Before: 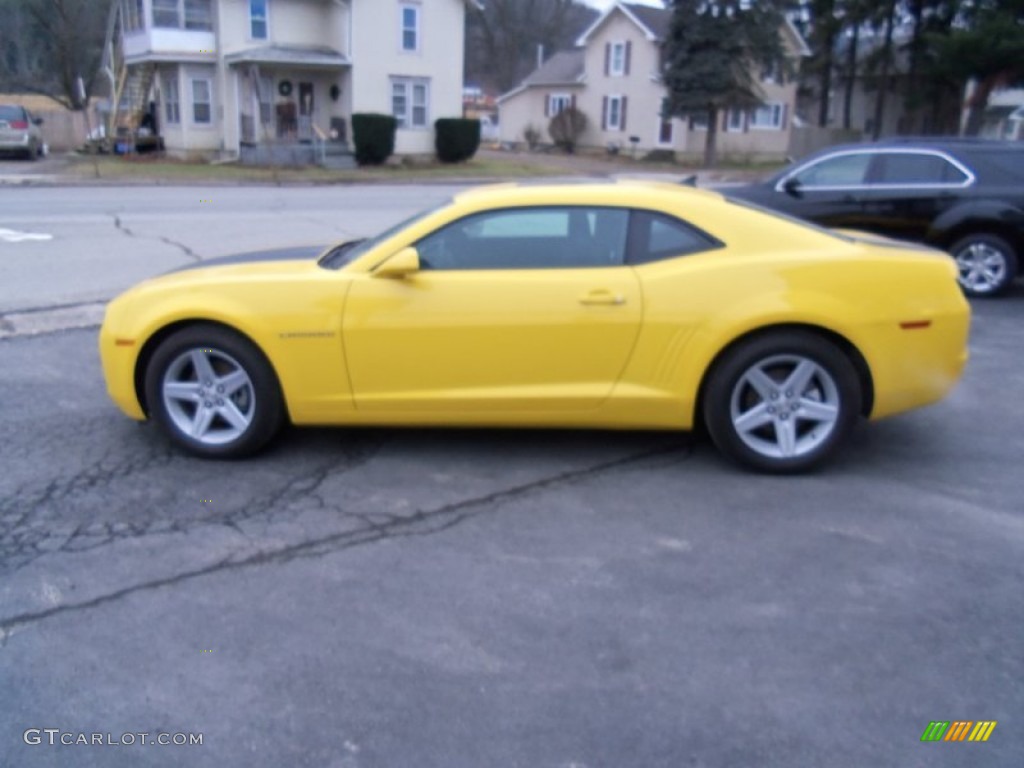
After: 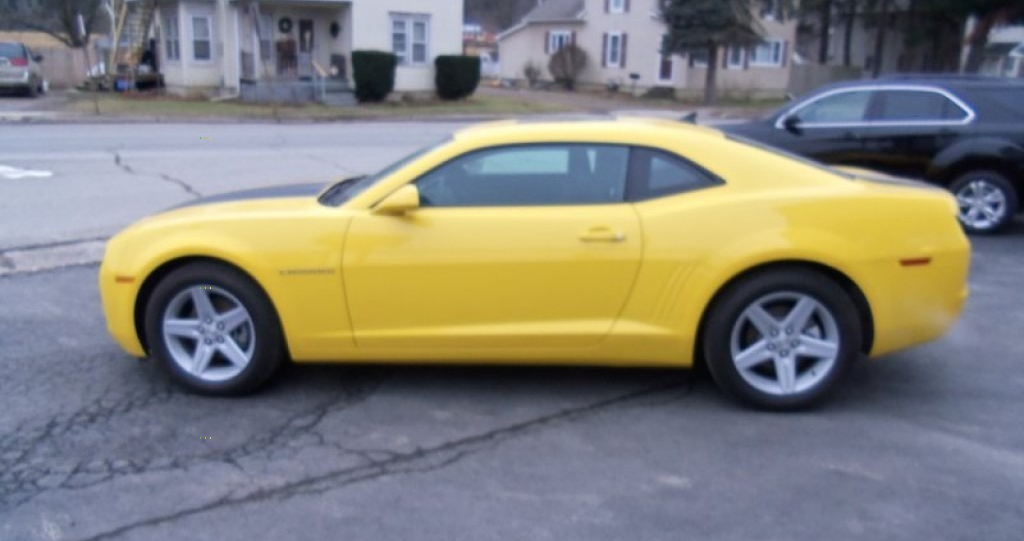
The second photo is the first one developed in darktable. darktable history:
crop and rotate: top 8.265%, bottom 21.25%
exposure: compensate exposure bias true, compensate highlight preservation false
